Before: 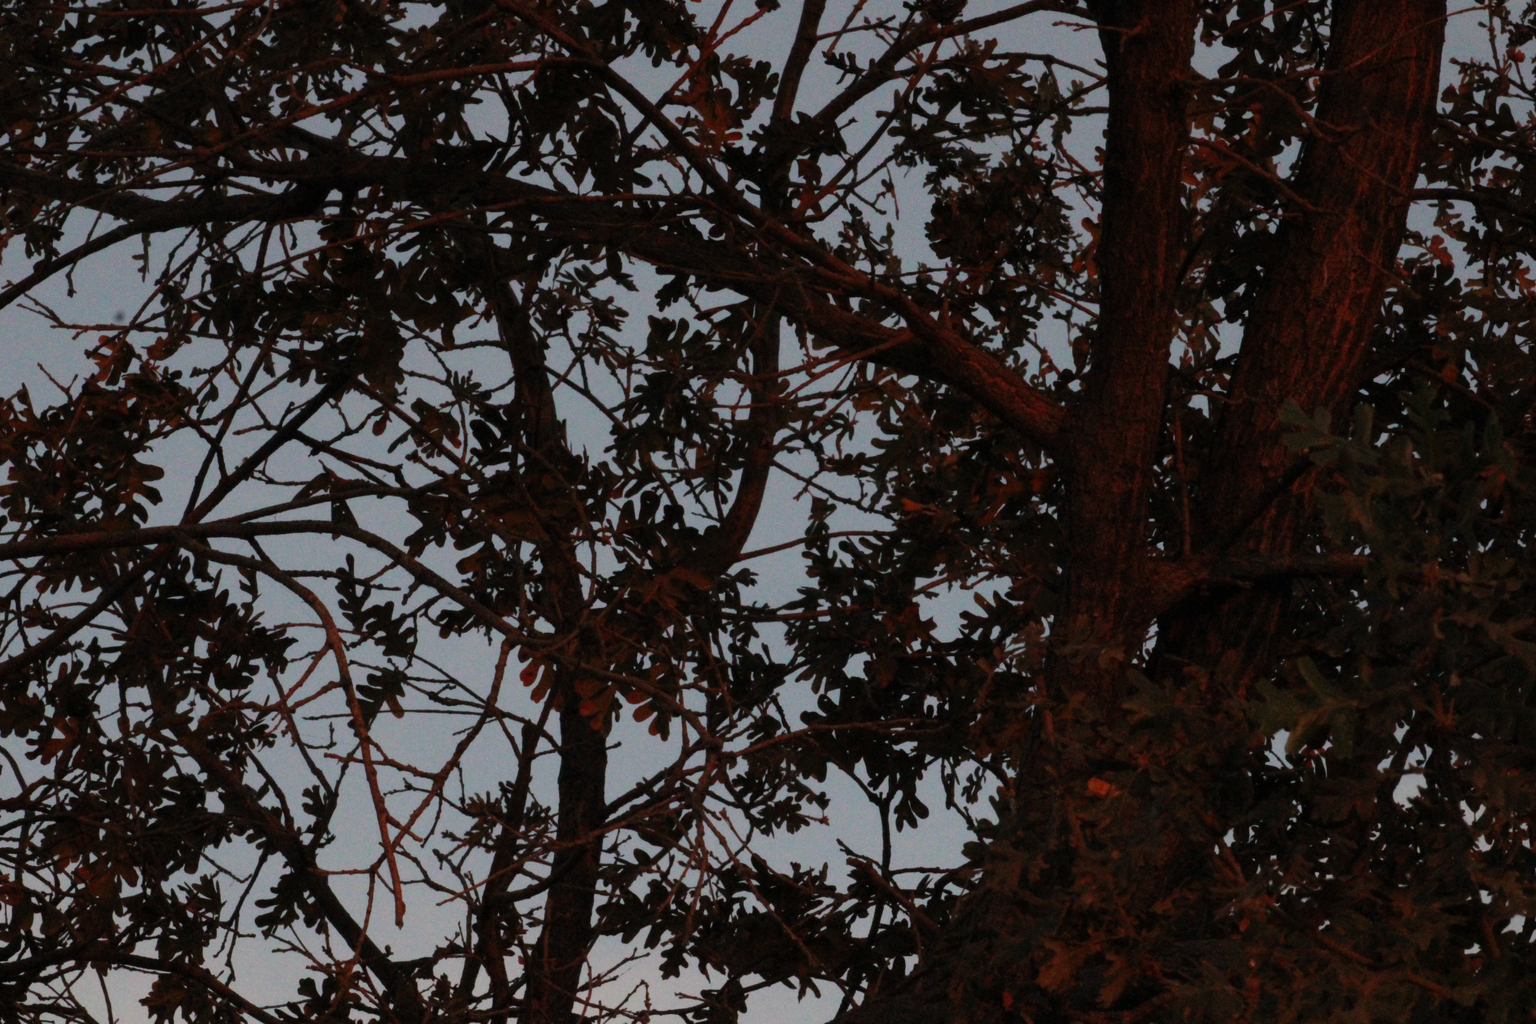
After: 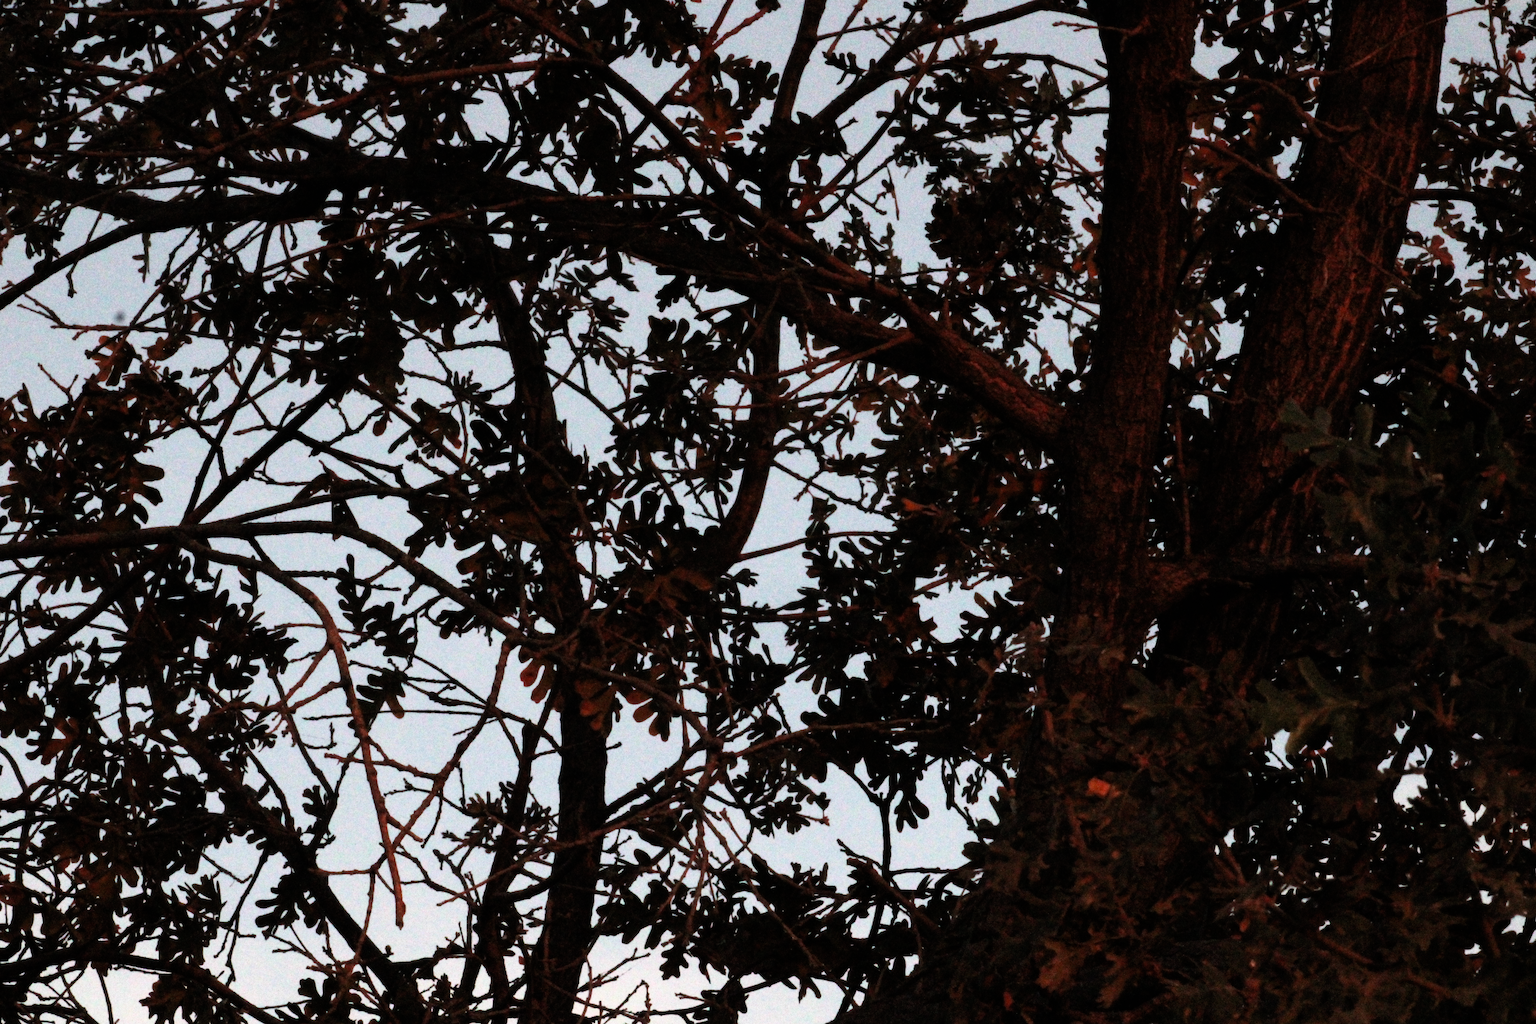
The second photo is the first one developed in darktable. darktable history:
filmic rgb: white relative exposure 2.34 EV, hardness 6.59
exposure: exposure 0.921 EV, compensate highlight preservation false
